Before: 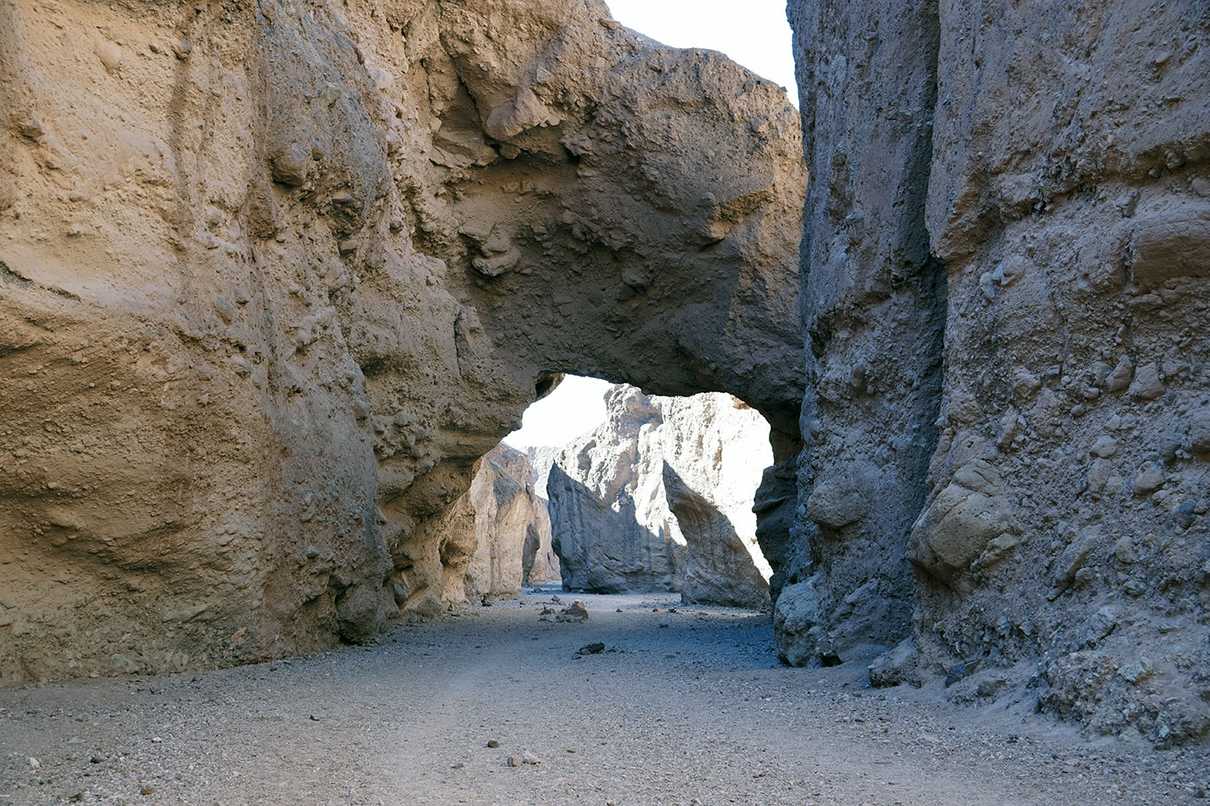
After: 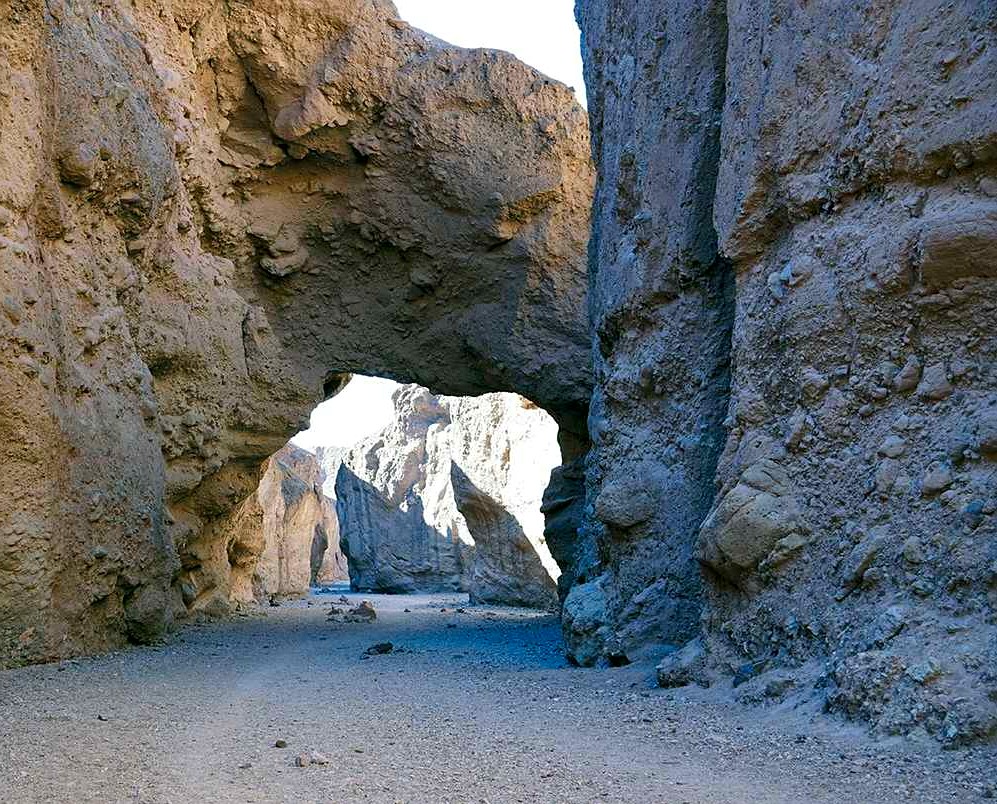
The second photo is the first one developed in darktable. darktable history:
tone equalizer: edges refinement/feathering 500, mask exposure compensation -1.57 EV, preserve details no
contrast brightness saturation: saturation 0.516
crop: left 17.564%, bottom 0.024%
local contrast: mode bilateral grid, contrast 20, coarseness 50, detail 121%, midtone range 0.2
sharpen: amount 0.212
